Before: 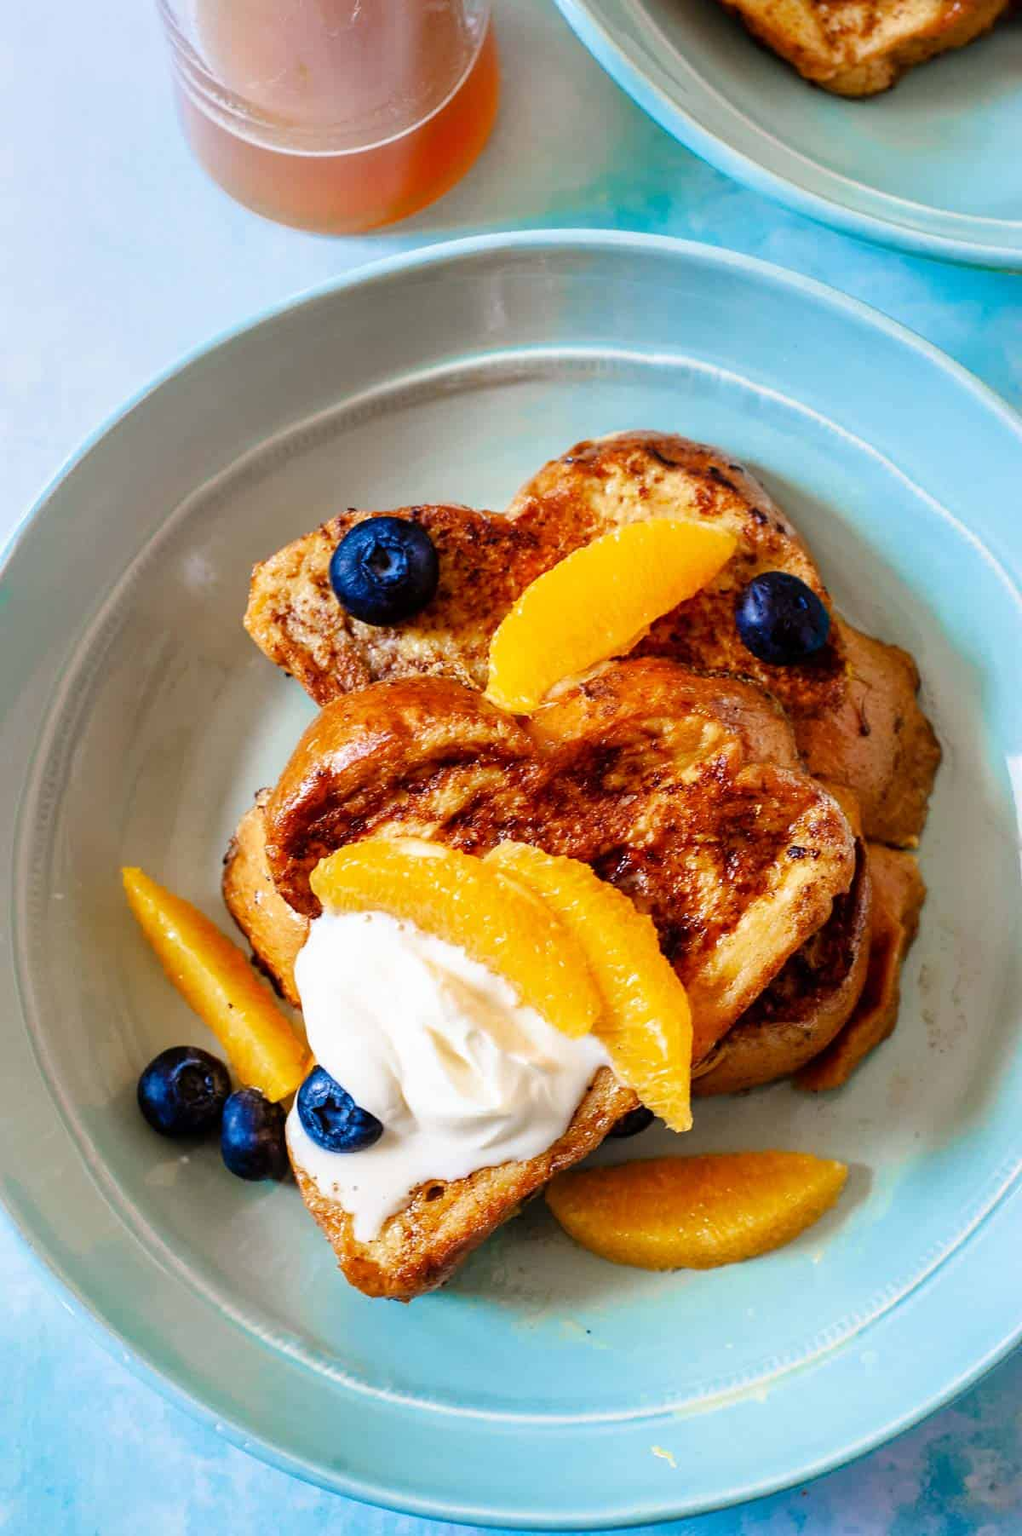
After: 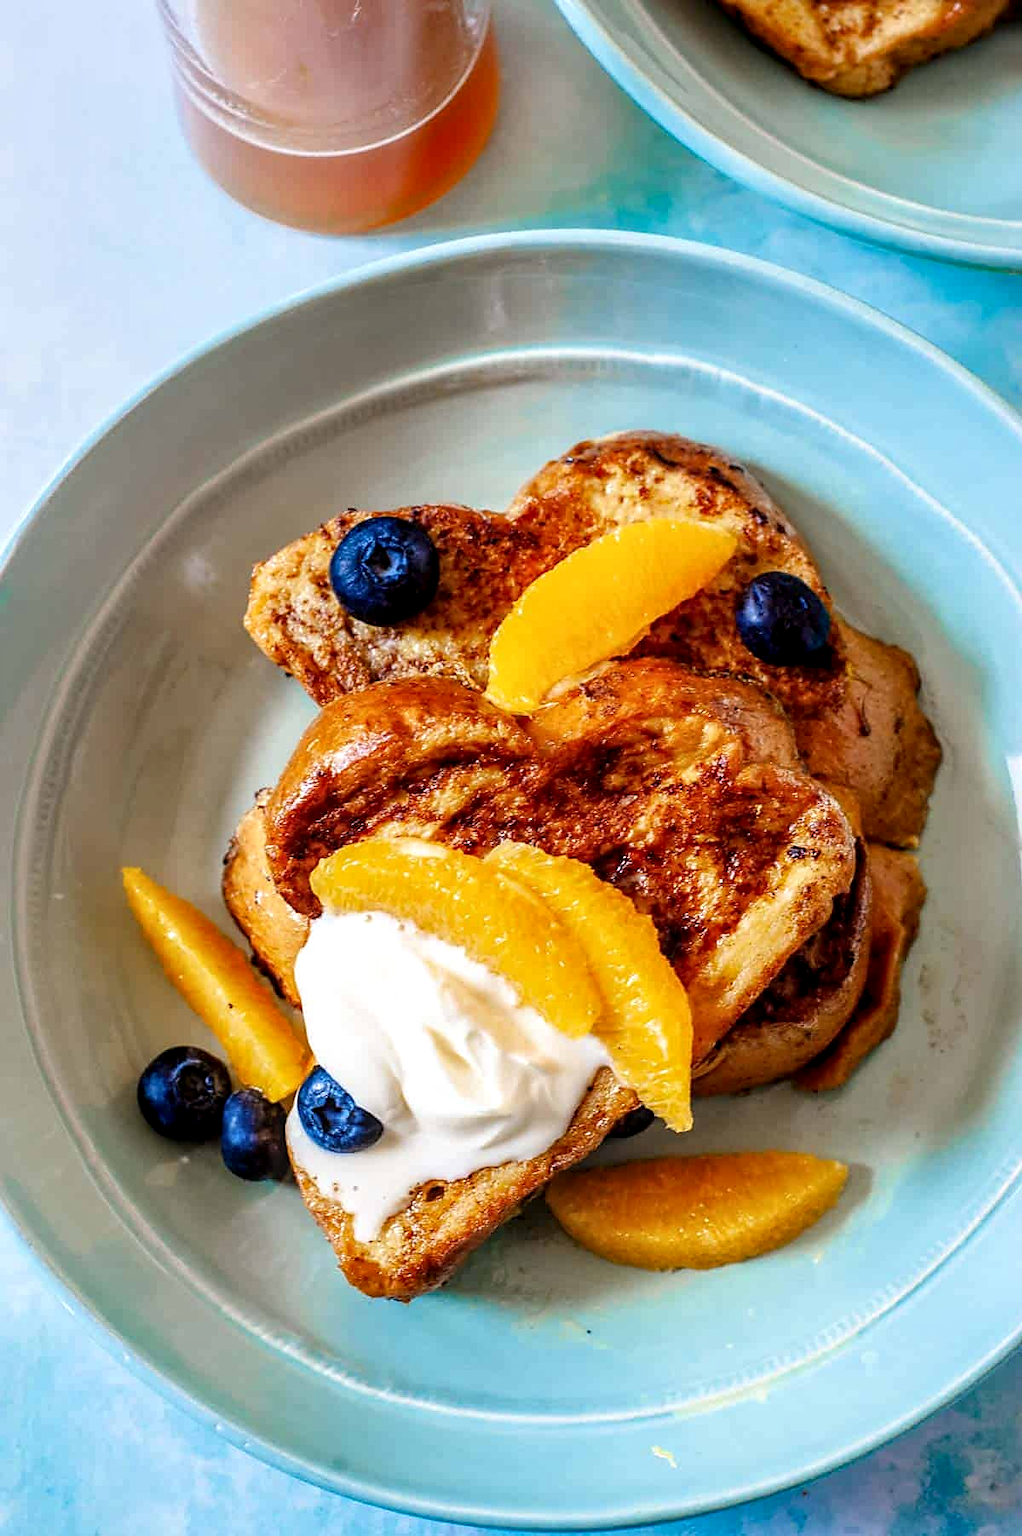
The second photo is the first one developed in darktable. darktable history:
local contrast: detail 130%
sharpen: radius 1.816, amount 0.409, threshold 1.453
